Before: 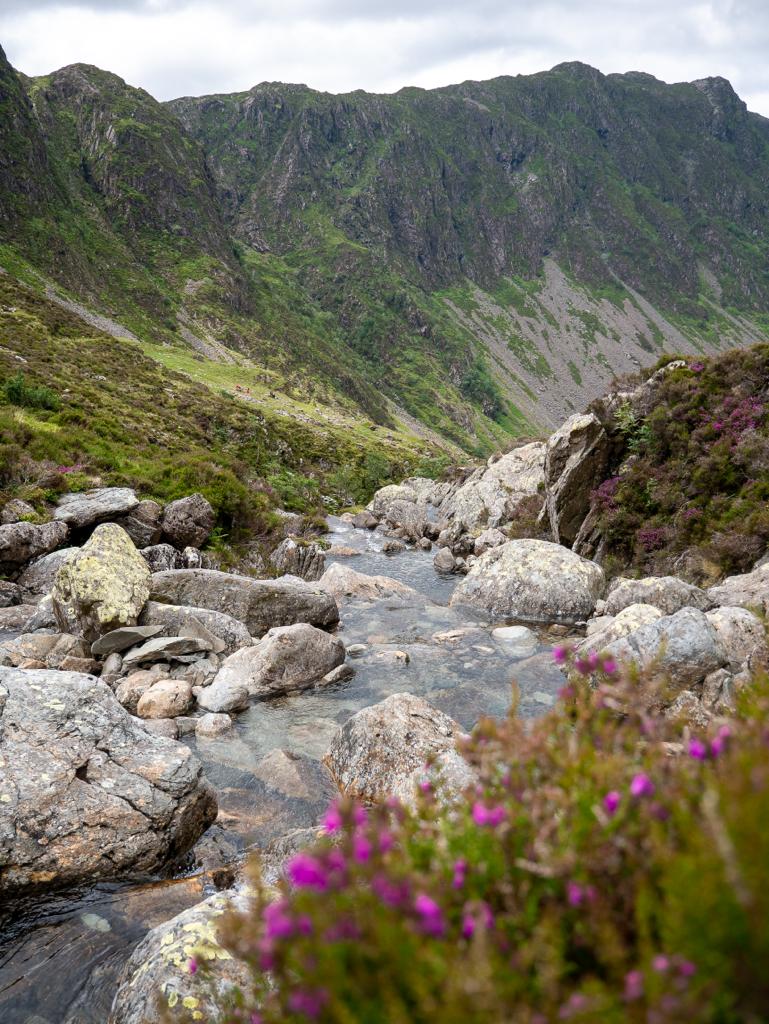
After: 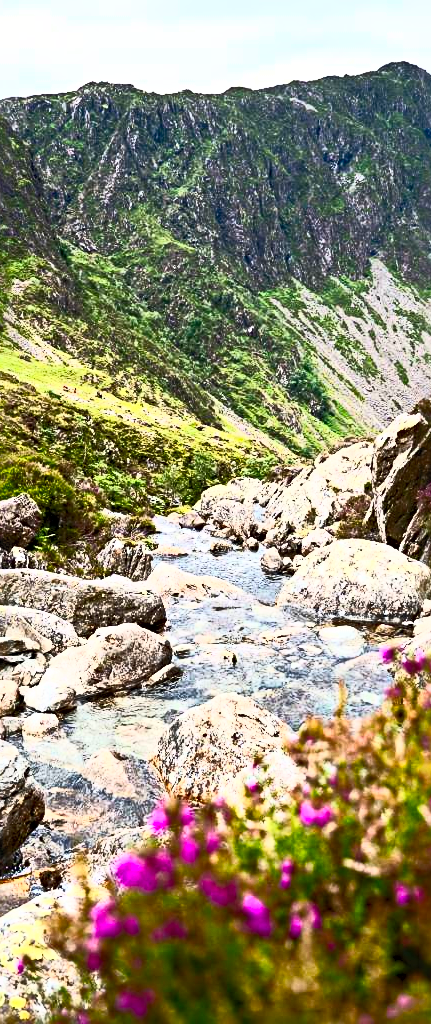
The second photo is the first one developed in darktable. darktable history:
sharpen: radius 4.839
crop and rotate: left 22.528%, right 21.425%
contrast brightness saturation: contrast 0.846, brightness 0.595, saturation 0.6
exposure: exposure -0.04 EV, compensate highlight preservation false
shadows and highlights: shadows 52.78, soften with gaussian
haze removal: compatibility mode true, adaptive false
